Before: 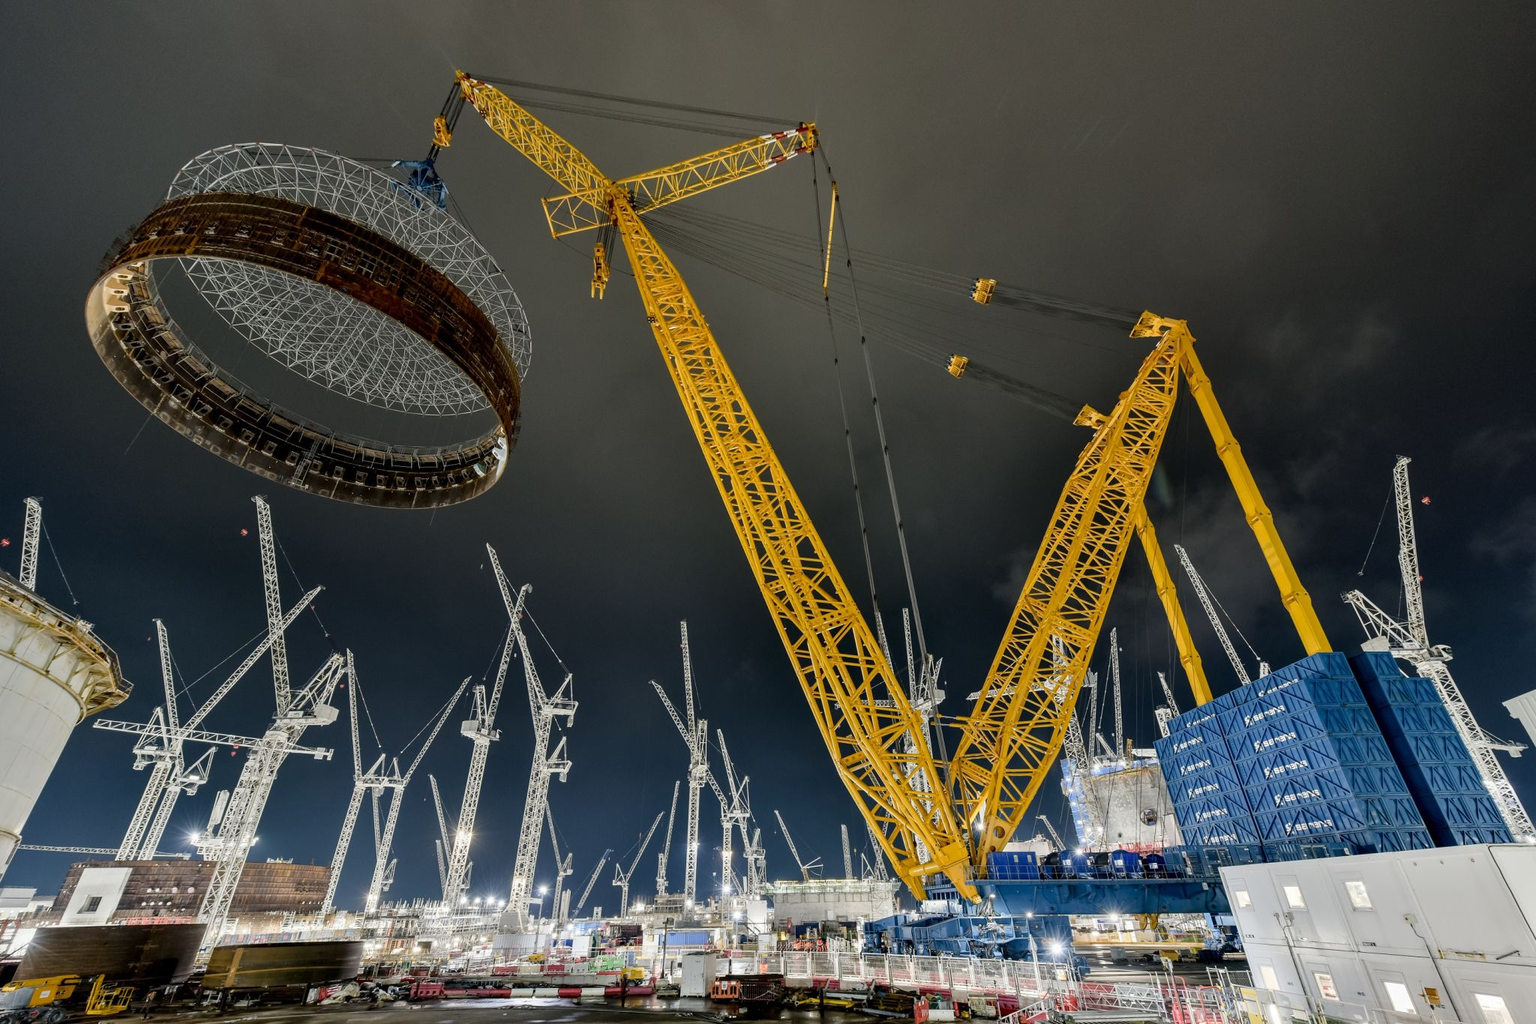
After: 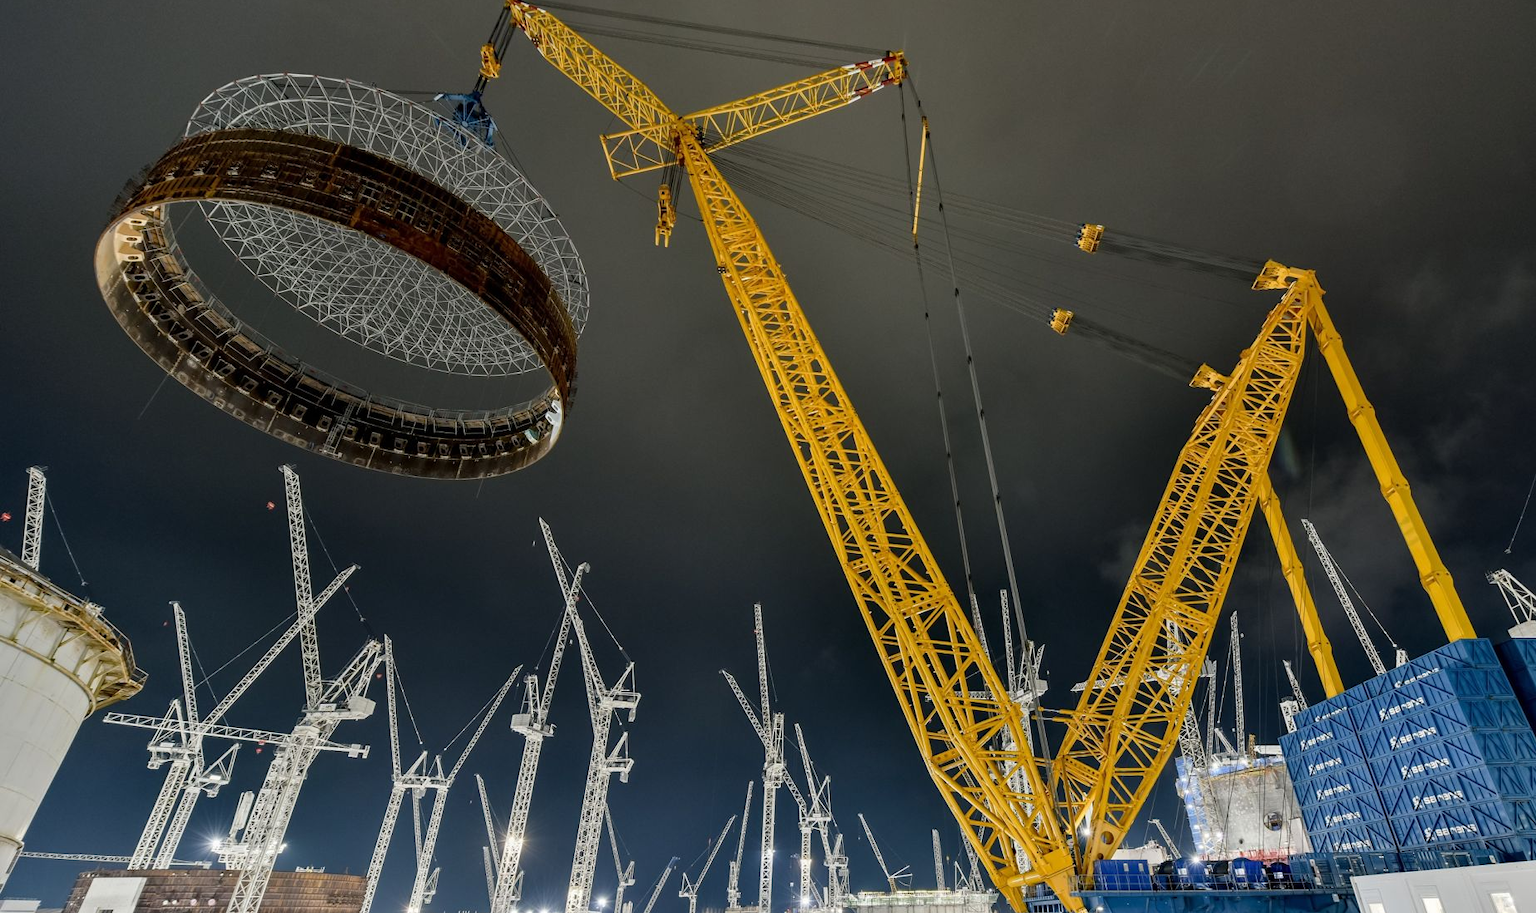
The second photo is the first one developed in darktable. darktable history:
crop: top 7.522%, right 9.749%, bottom 12.019%
